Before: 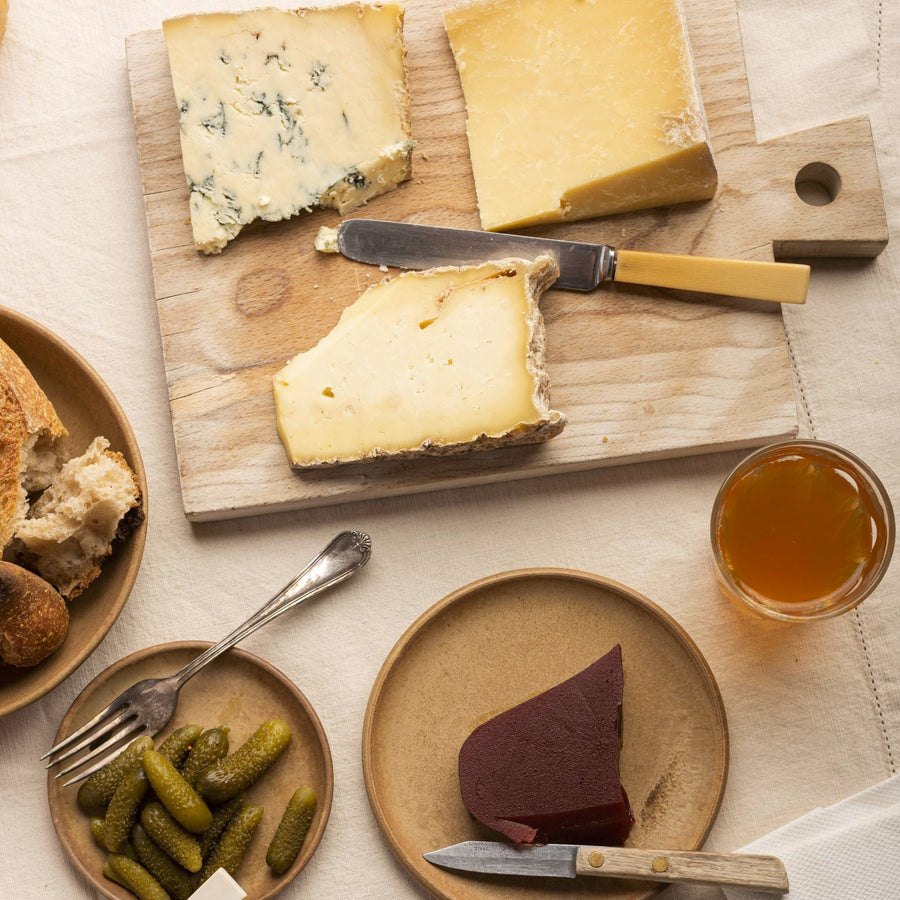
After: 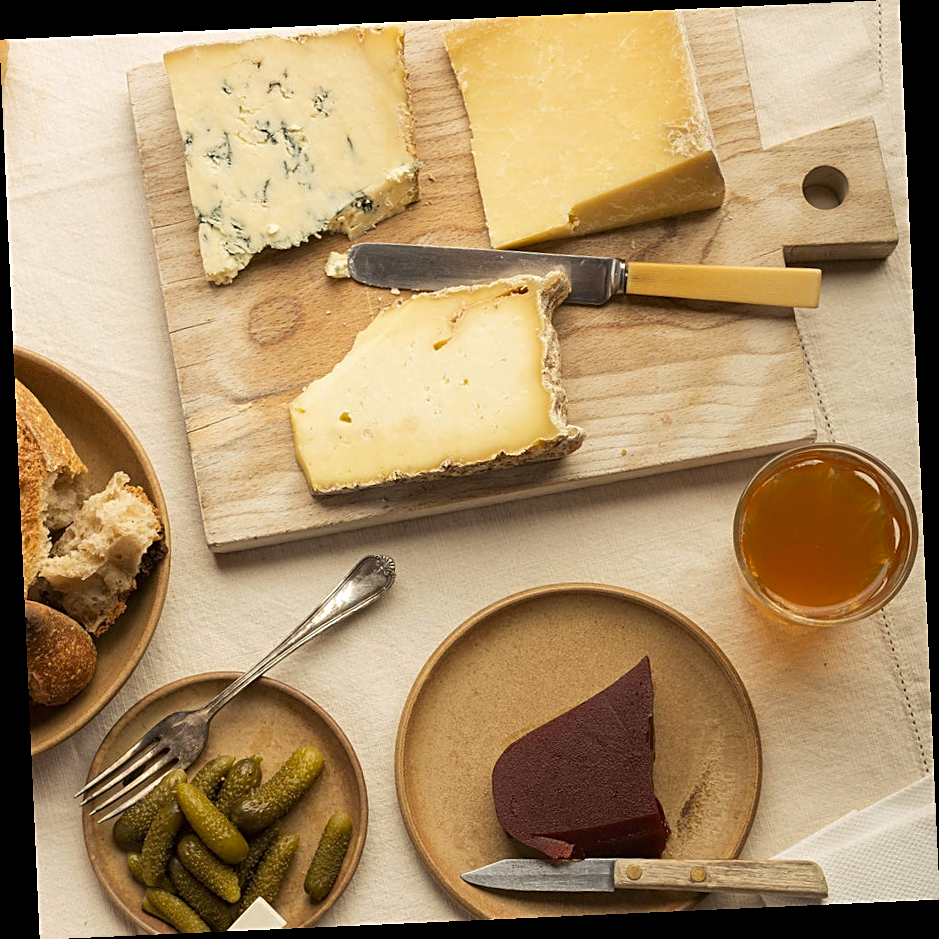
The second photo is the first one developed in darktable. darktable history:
rotate and perspective: rotation -2.56°, automatic cropping off
rgb curve: curves: ch2 [(0, 0) (0.567, 0.512) (1, 1)], mode RGB, independent channels
sharpen: on, module defaults
